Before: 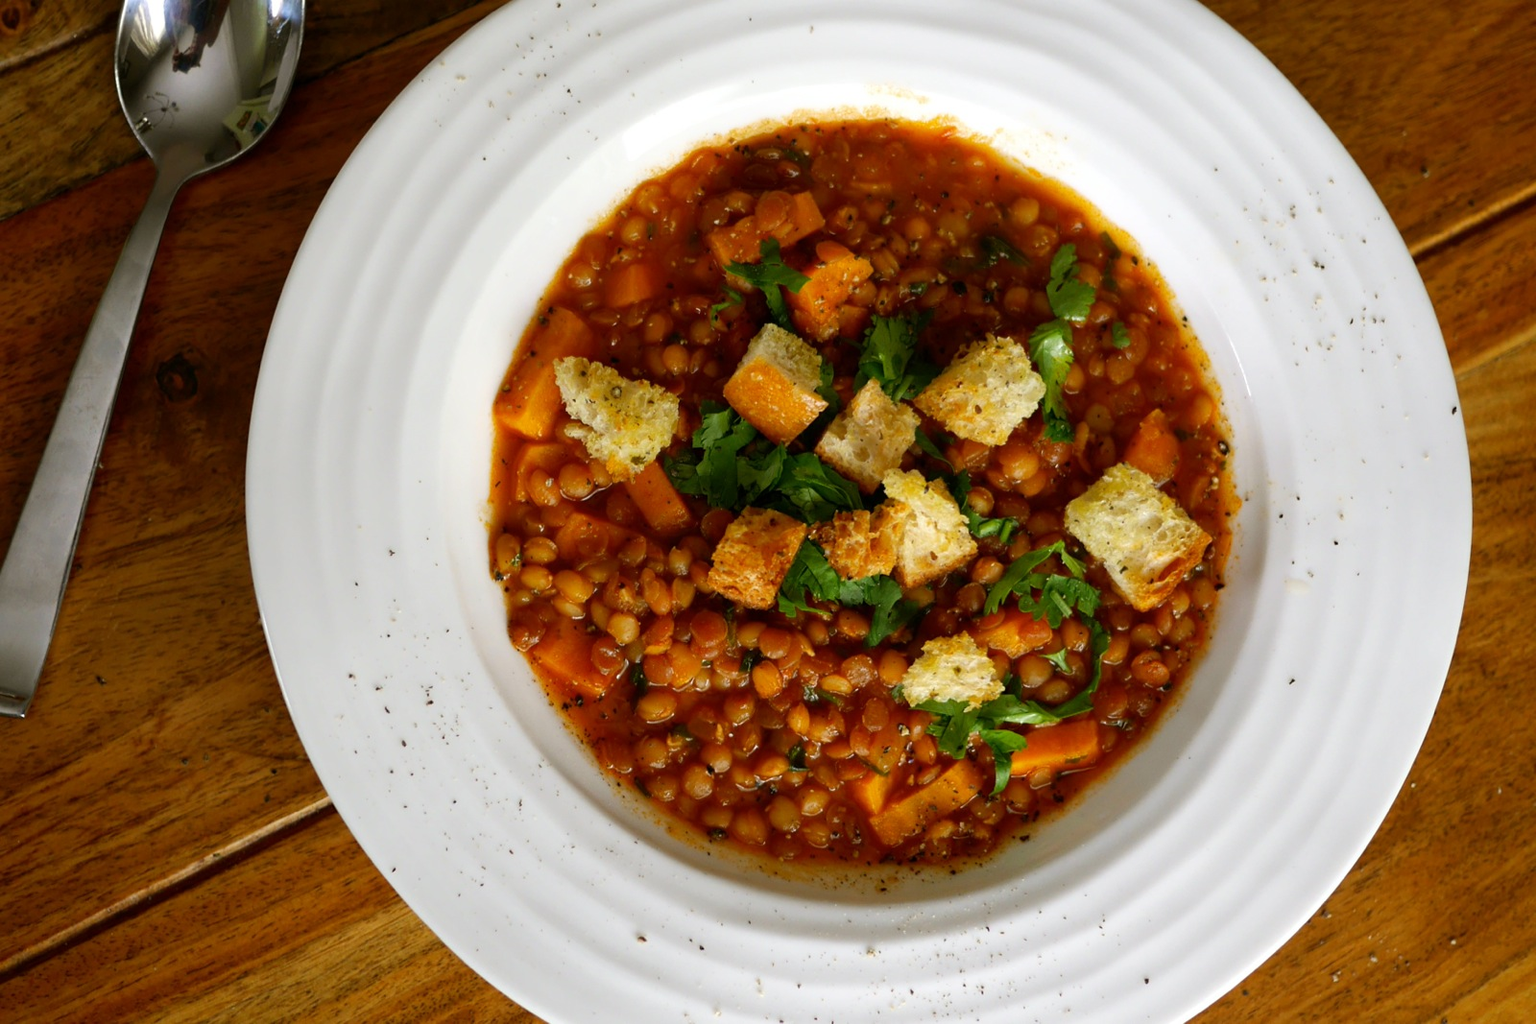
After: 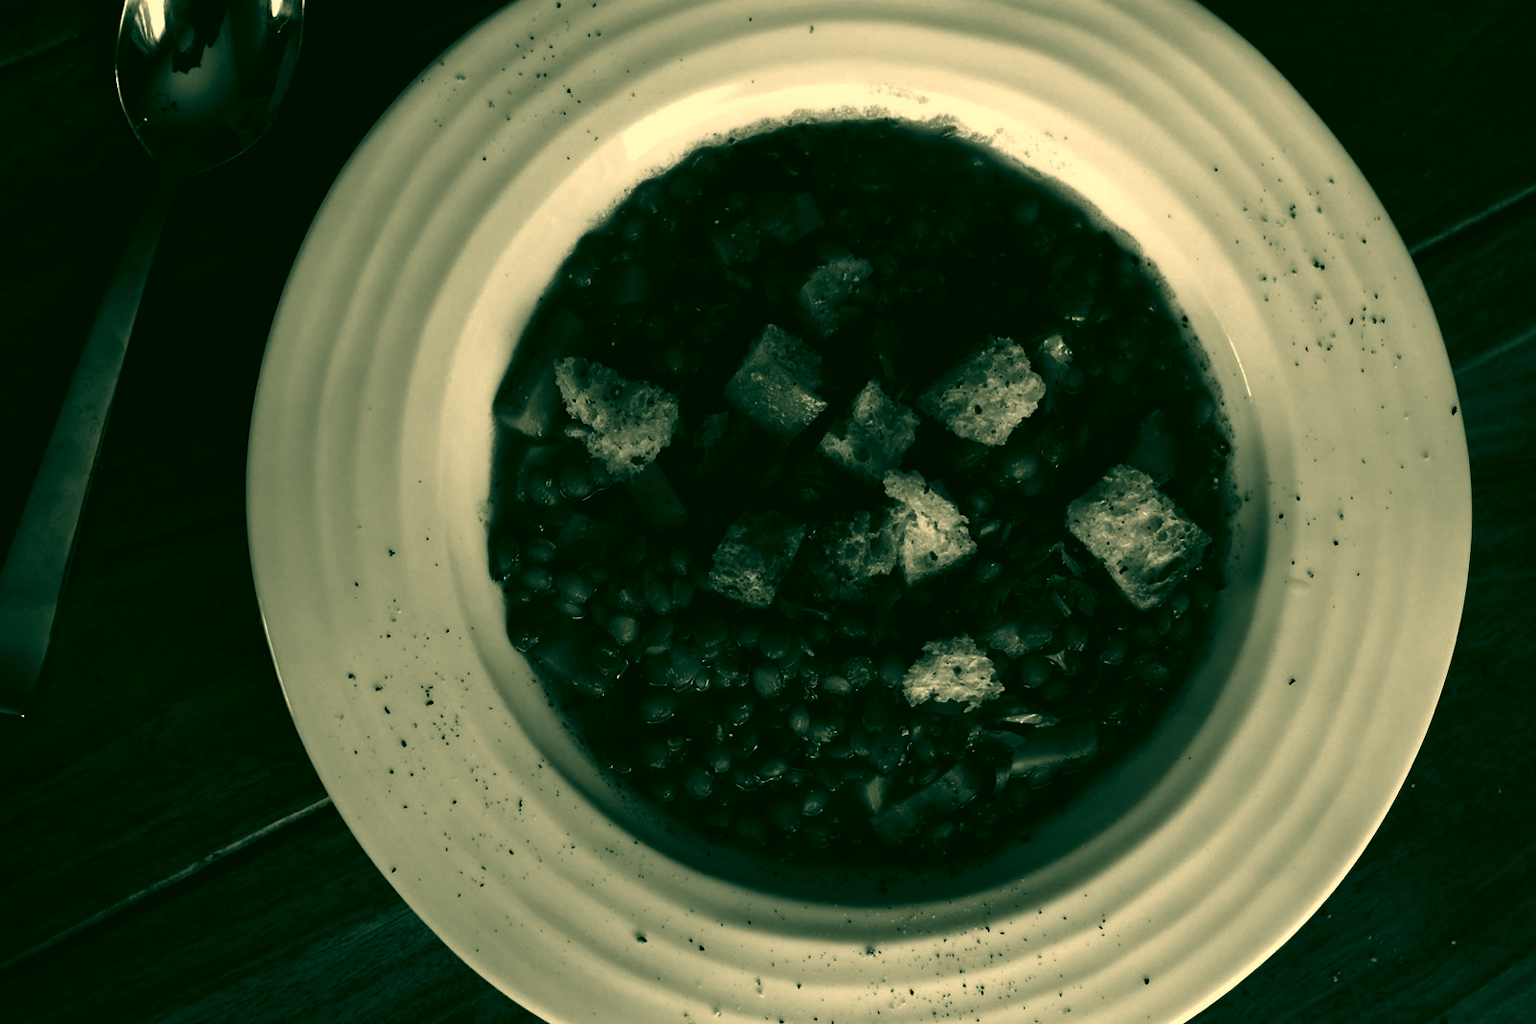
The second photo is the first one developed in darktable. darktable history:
contrast brightness saturation: contrast 0.025, brightness -0.991, saturation -0.999
color correction: highlights a* 5.66, highlights b* 33.01, shadows a* -25.55, shadows b* 3.82
